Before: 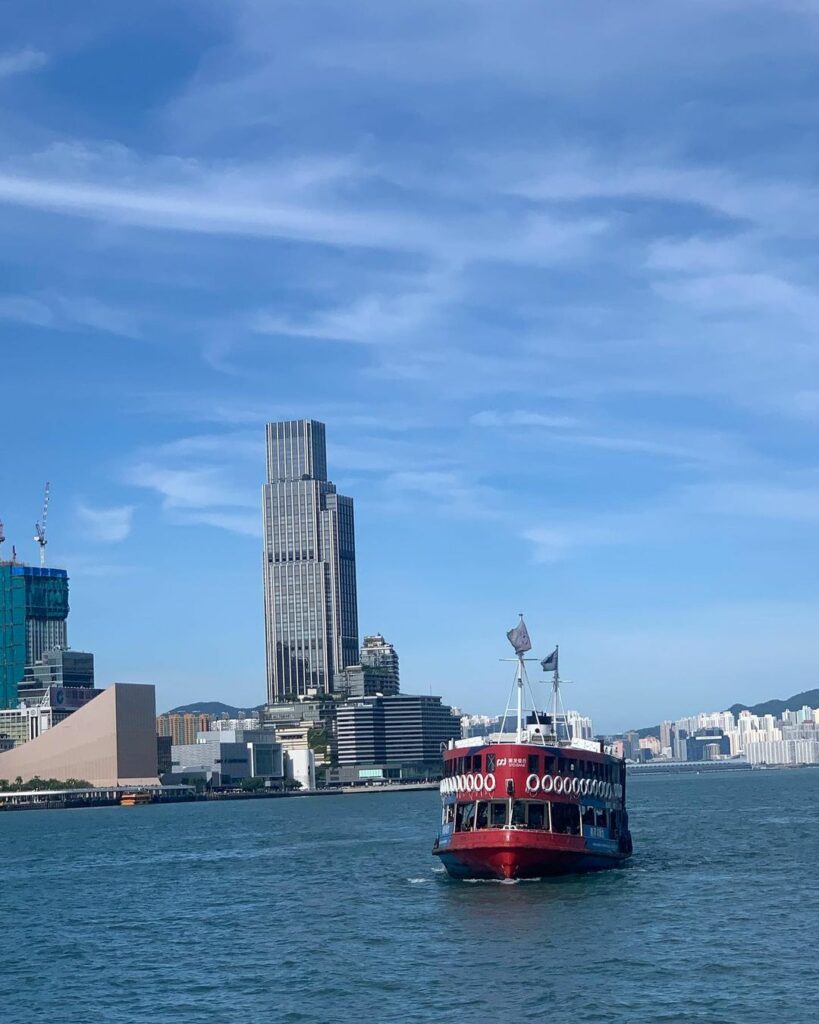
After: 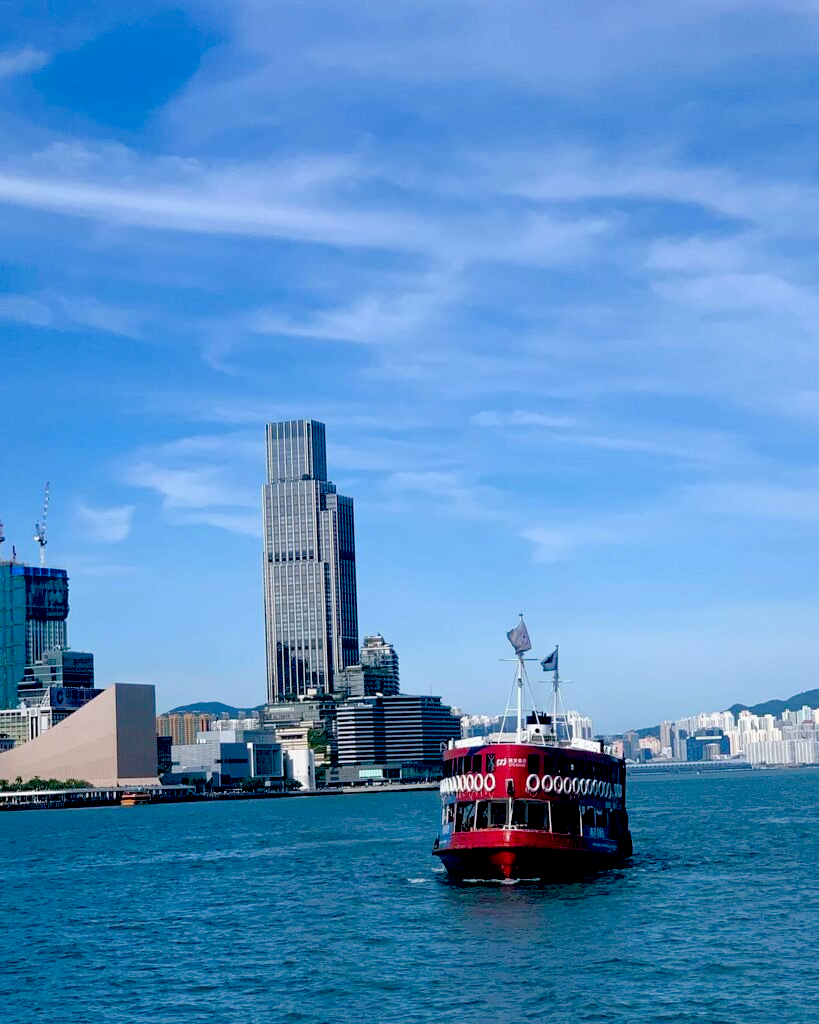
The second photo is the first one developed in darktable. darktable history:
color balance rgb: shadows lift › chroma 1%, shadows lift › hue 113°, highlights gain › chroma 0.2%, highlights gain › hue 333°, perceptual saturation grading › global saturation 20%, perceptual saturation grading › highlights -25%, perceptual saturation grading › shadows 25%, contrast -10%
tone equalizer: on, module defaults
exposure: black level correction 0.031, exposure 0.304 EV, compensate highlight preservation false
